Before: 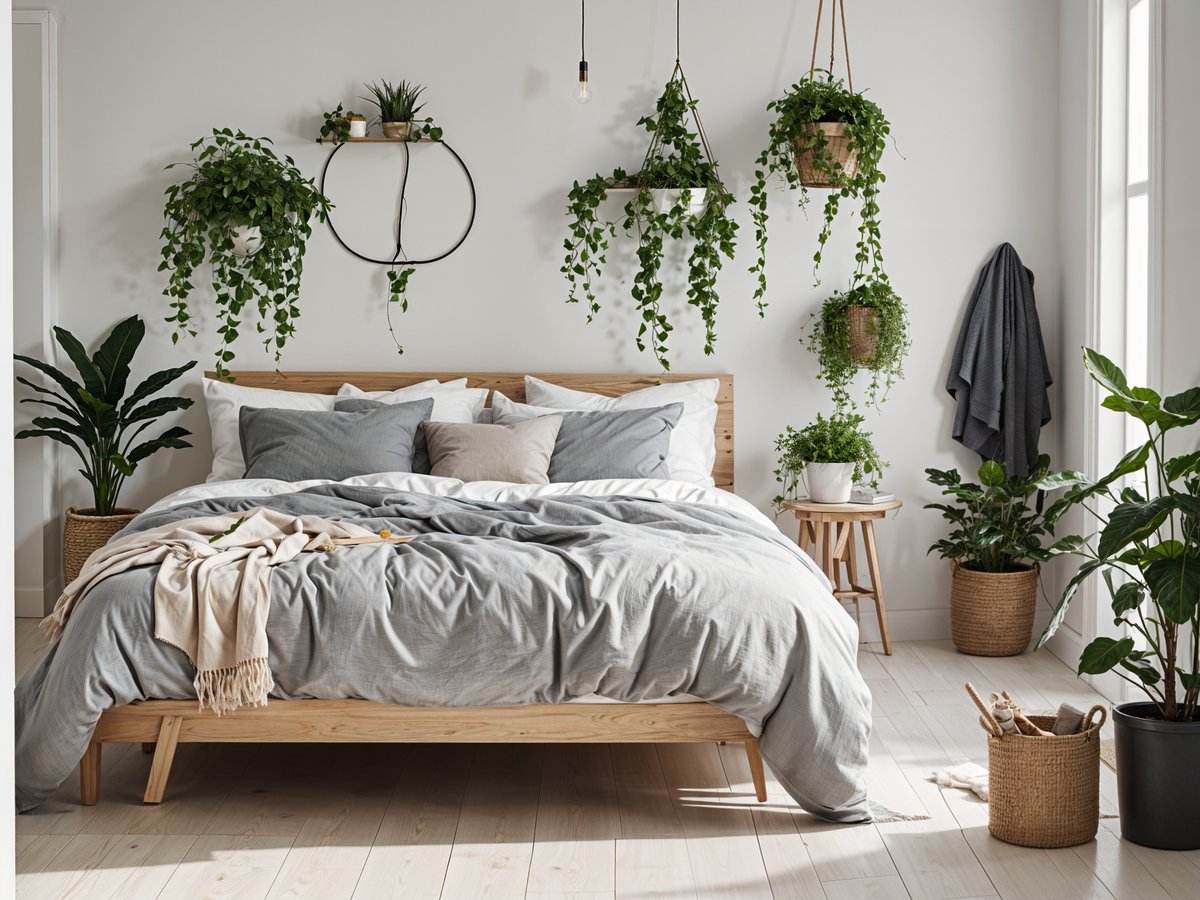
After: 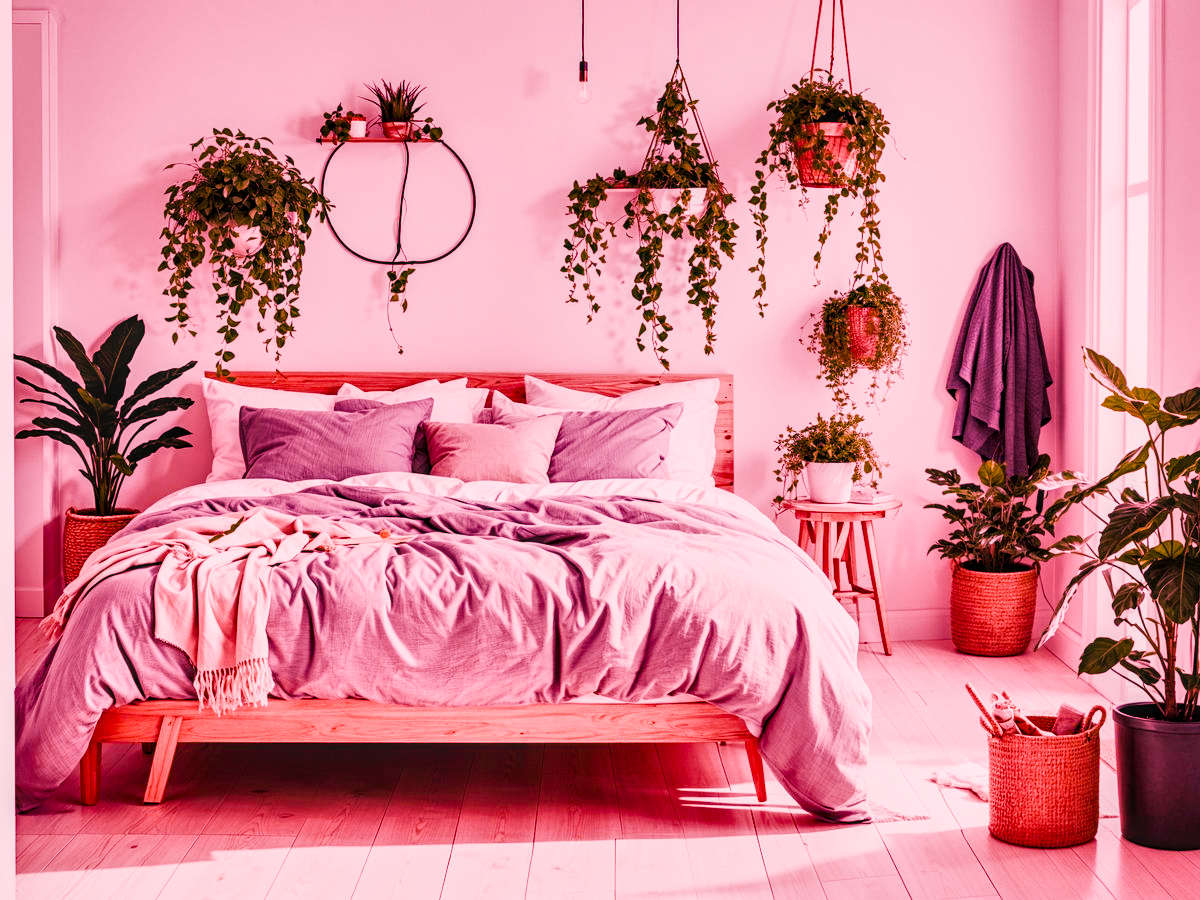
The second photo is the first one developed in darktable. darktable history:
color balance rgb: linear chroma grading › global chroma 3.45%, perceptual saturation grading › global saturation 11.24%, perceptual brilliance grading › global brilliance 3.04%, global vibrance 2.8%
color reconstruction: threshold 104.79, spatial extent 406.79
diffuse or sharpen: iterations 2, sharpness 0.5%, radius span 29, edge sensitivity 3, edge threshold 1, 1st order anisotropy 100%, 3rd order anisotropy 100%, 1st order speed 4.61%, 2nd order speed 12.5%, 3rd order speed 6.47%, 4th order speed 12.37%
color calibration: illuminant same as pipeline (D50), x 0.346, y 0.359, temperature 5002.42 K
white balance: red 2.064, blue 1.369, emerald 1
sigmoid: contrast 1.54, target black 0
local contrast: highlights 55%, shadows 52%, detail 130%, midtone range 0.452
shadows and highlights: shadows 32.83, highlights -47.7, soften with gaussian
